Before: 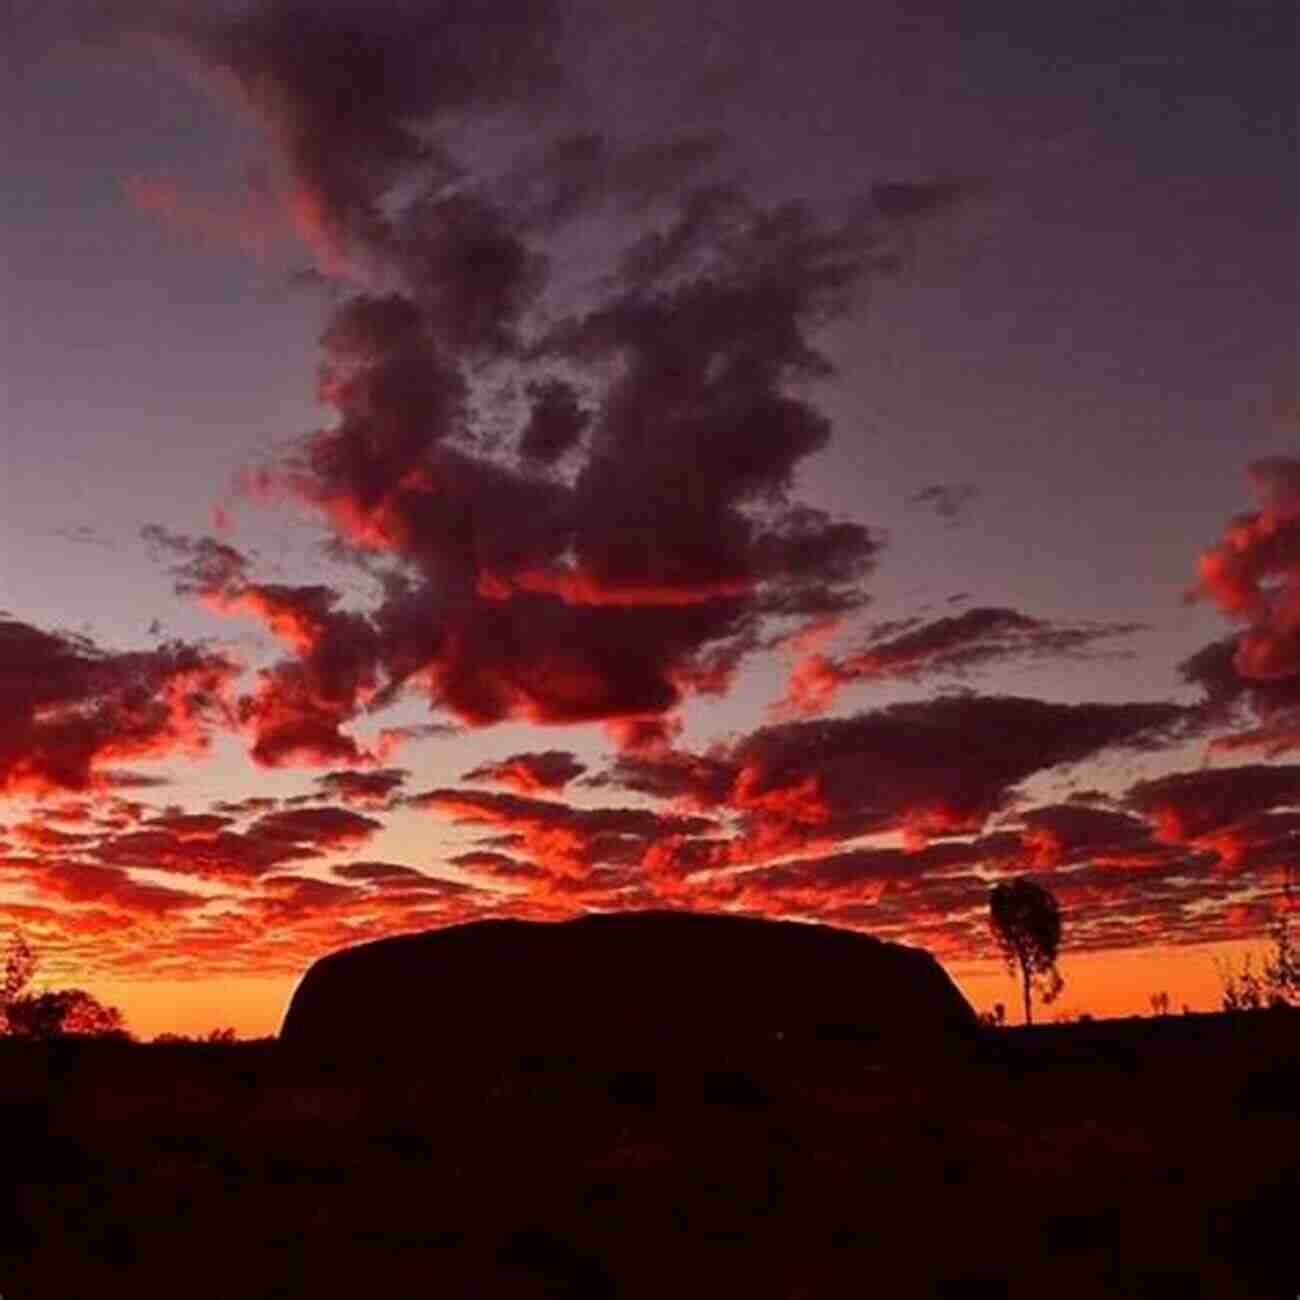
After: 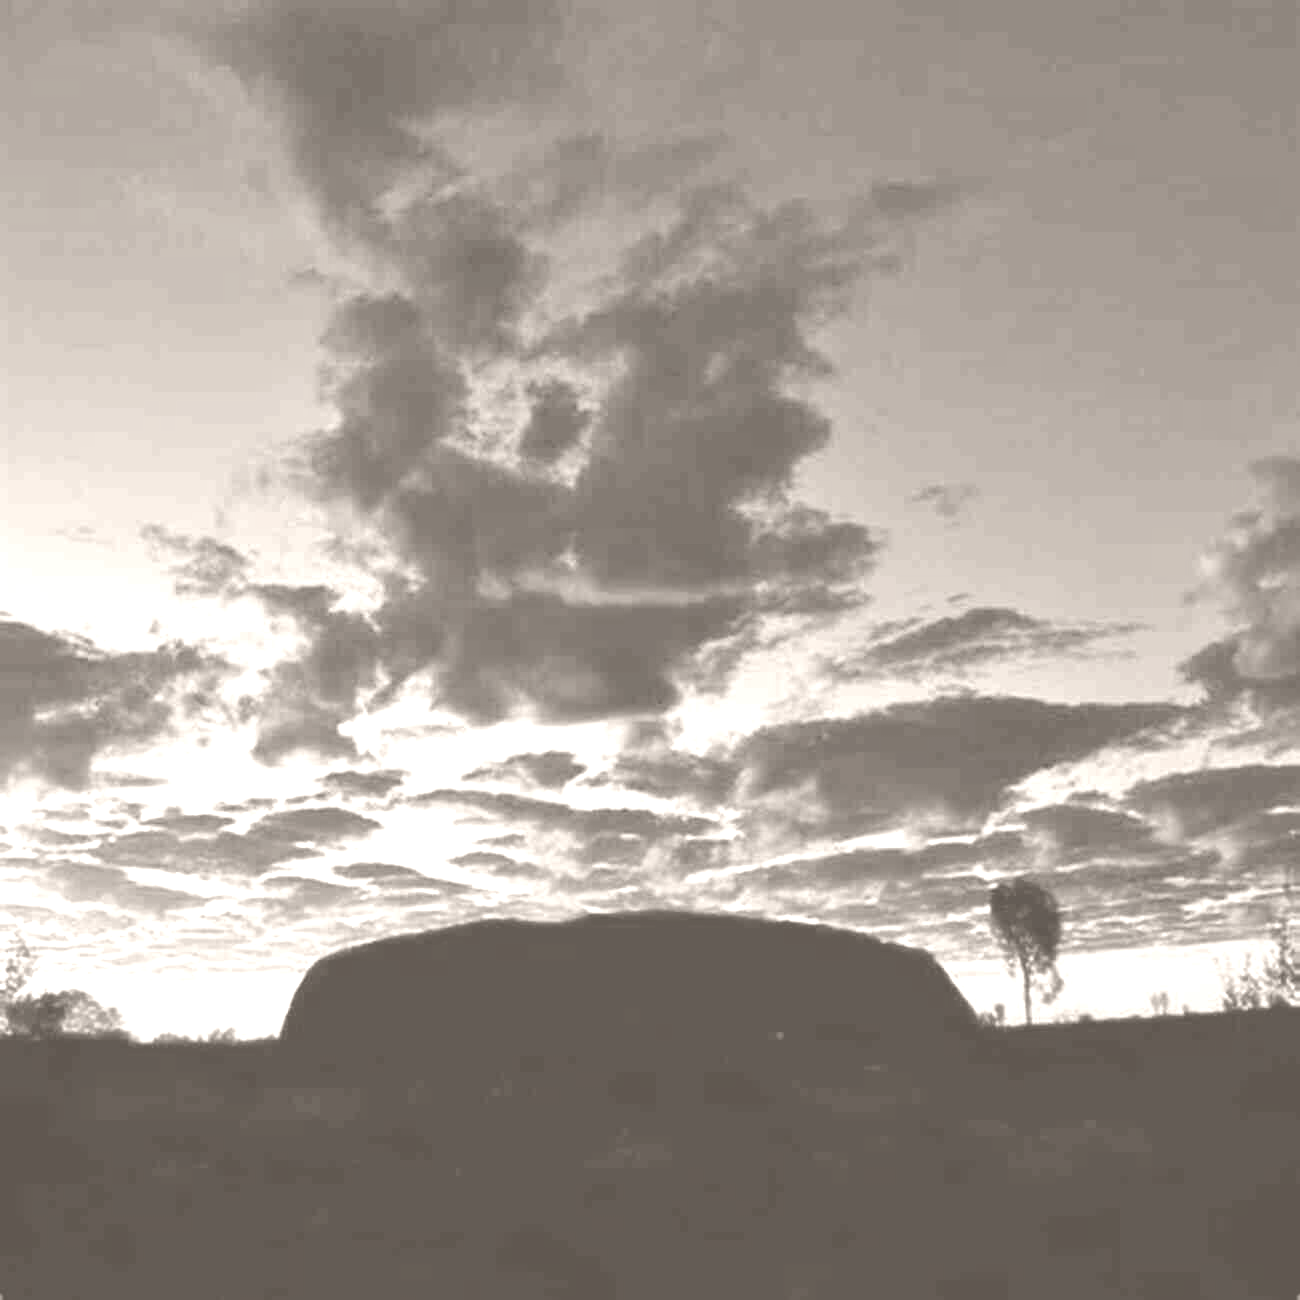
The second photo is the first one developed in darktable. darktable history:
contrast brightness saturation: contrast -0.1, saturation -0.1
exposure: exposure 0.6 EV, compensate highlight preservation false
colorize: hue 34.49°, saturation 35.33%, source mix 100%, lightness 55%, version 1
